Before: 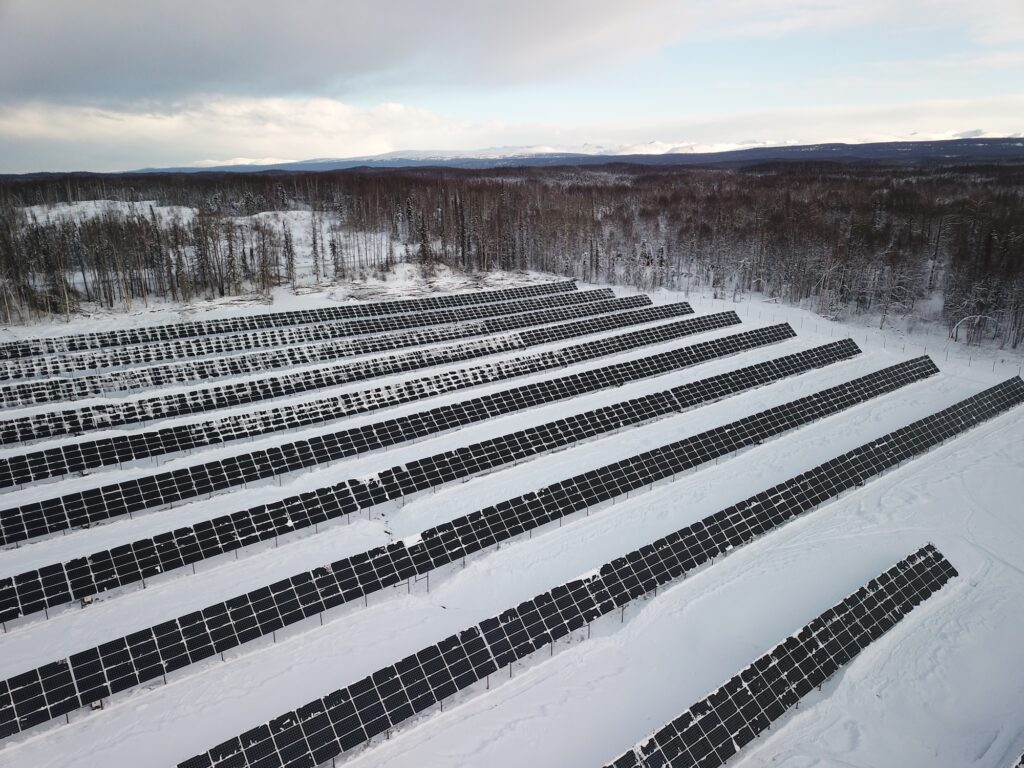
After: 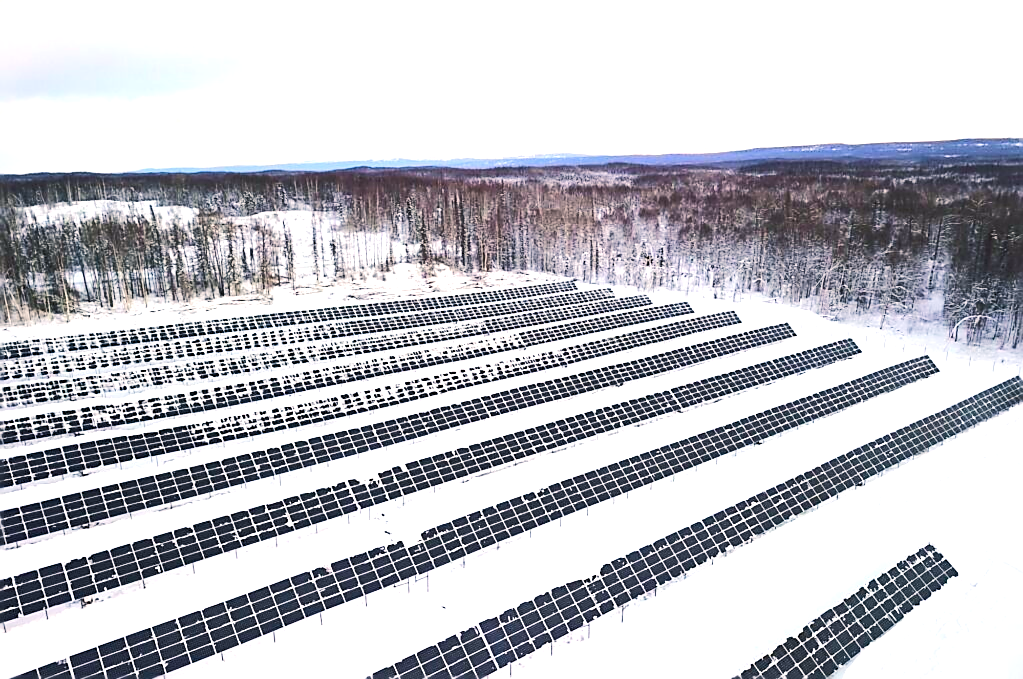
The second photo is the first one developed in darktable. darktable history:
crop and rotate: top 0%, bottom 11.49%
lowpass: radius 0.5, unbound 0
sharpen: radius 1.4, amount 1.25, threshold 0.7
color balance rgb: shadows lift › chroma 4.21%, shadows lift › hue 252.22°, highlights gain › chroma 1.36%, highlights gain › hue 50.24°, perceptual saturation grading › mid-tones 6.33%, perceptual saturation grading › shadows 72.44%, perceptual brilliance grading › highlights 11.59%, contrast 5.05%
contrast brightness saturation: contrast 0.03, brightness 0.06, saturation 0.13
rgb curve: curves: ch0 [(0, 0) (0.284, 0.292) (0.505, 0.644) (1, 1)], compensate middle gray true
exposure: black level correction -0.001, exposure 0.9 EV, compensate exposure bias true, compensate highlight preservation false
